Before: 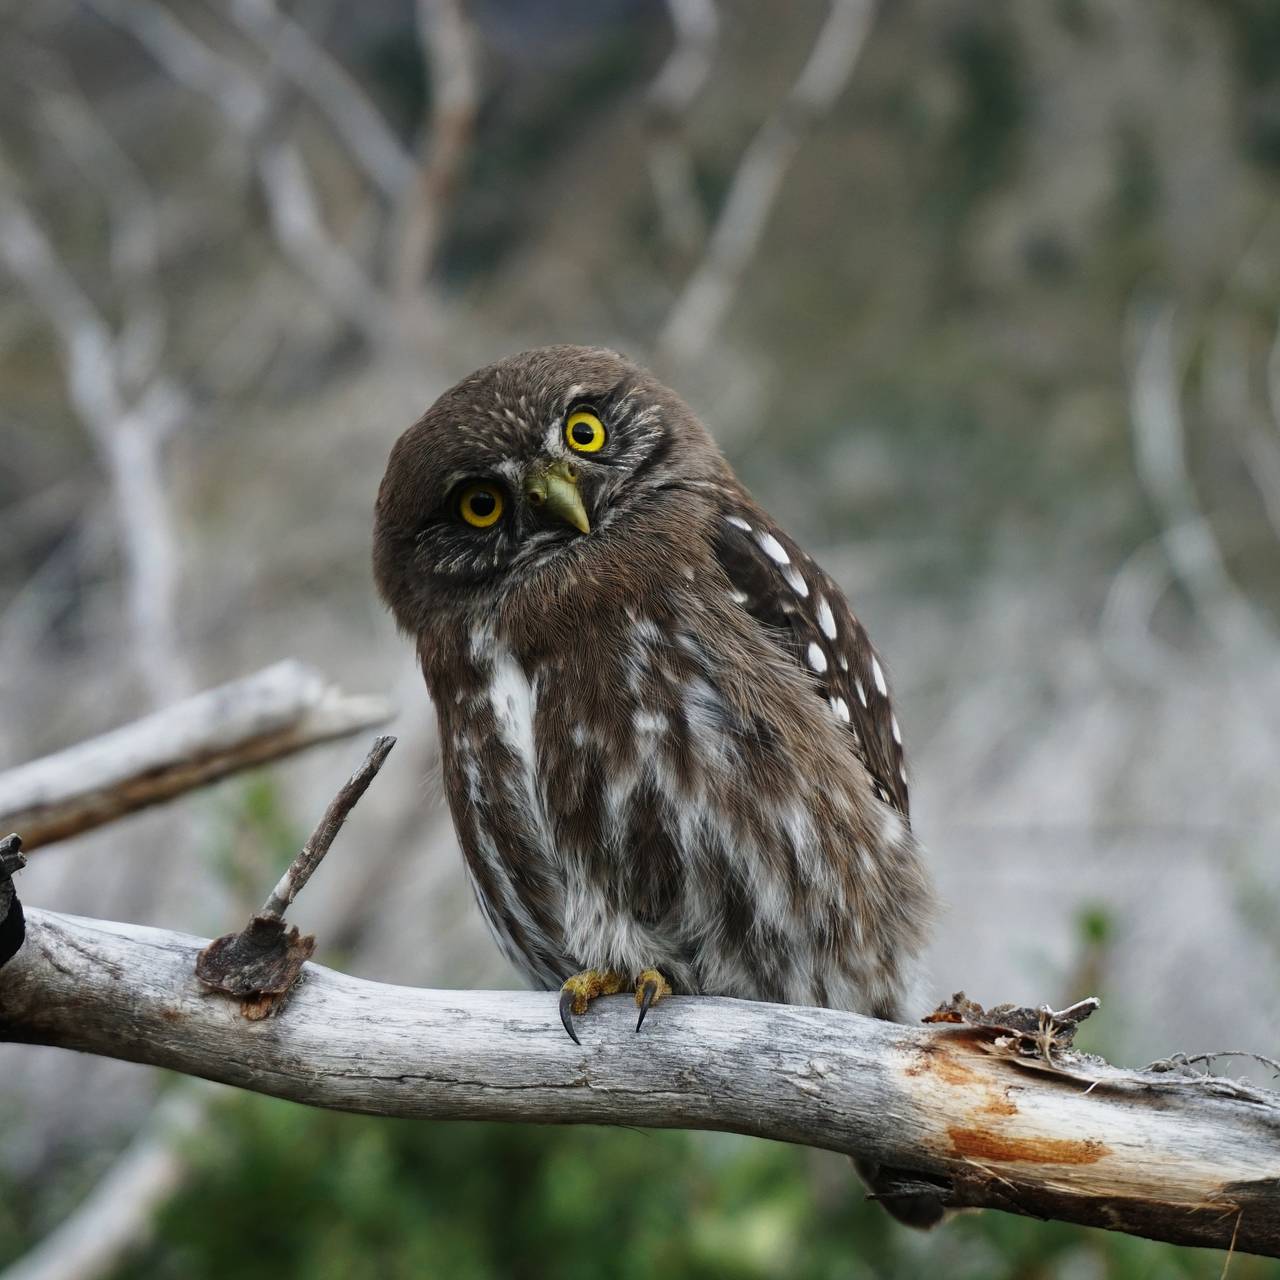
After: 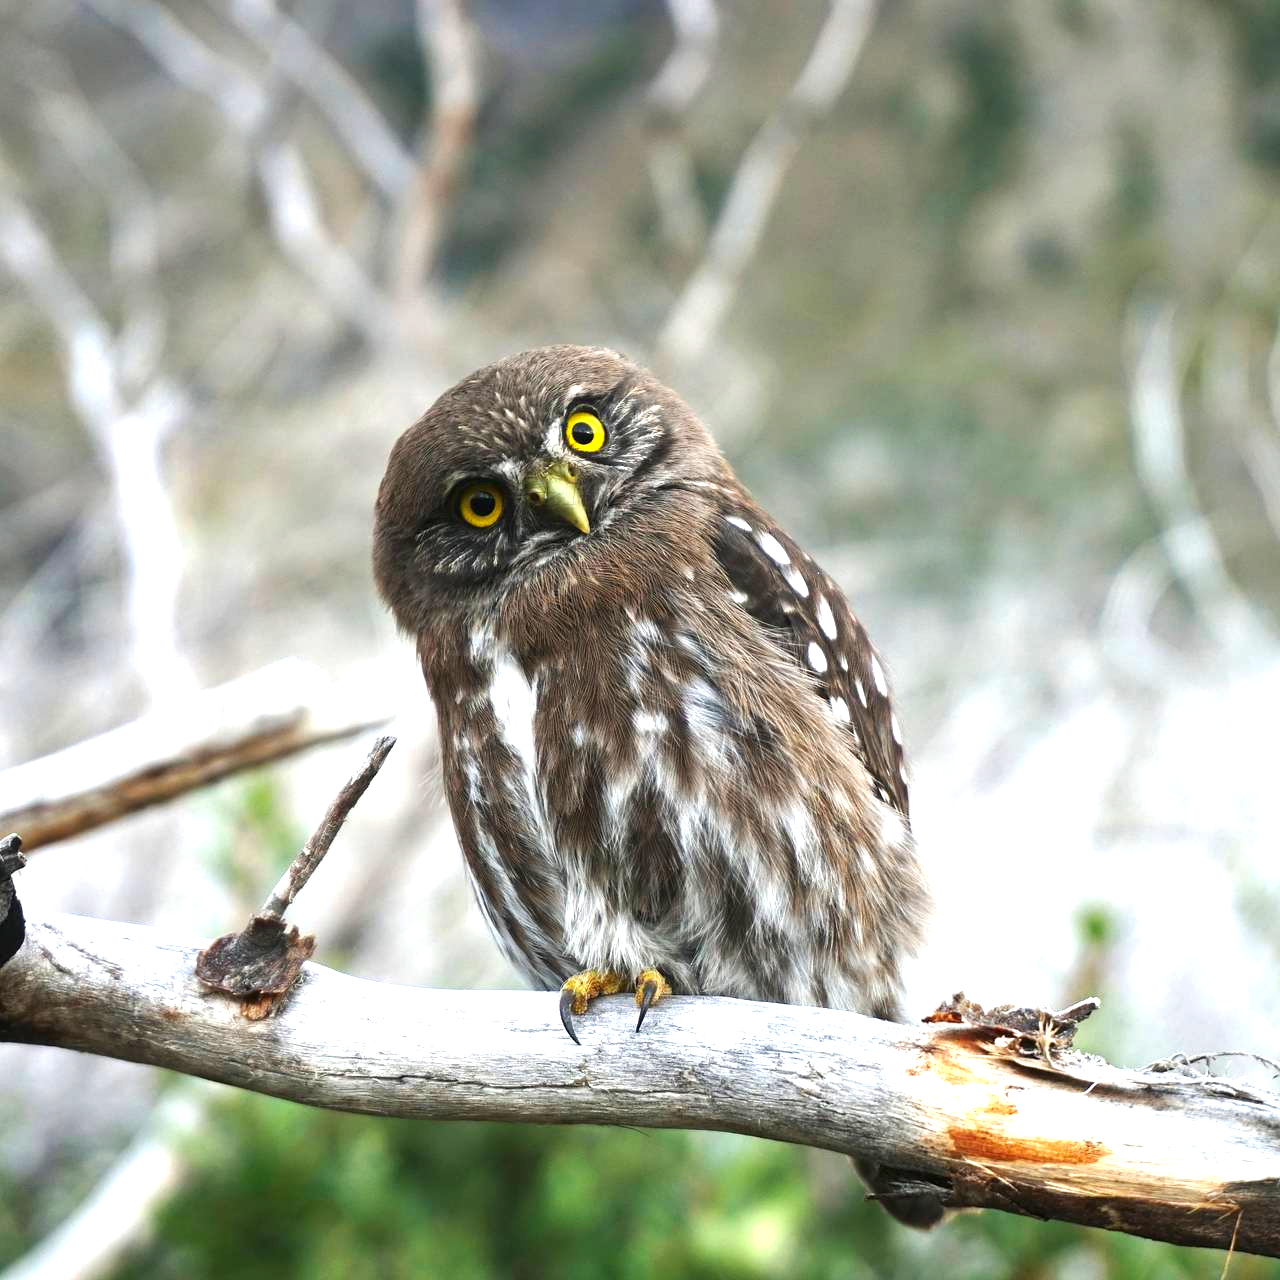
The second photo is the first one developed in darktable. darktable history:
exposure: black level correction 0, exposure 1.445 EV, compensate exposure bias true, compensate highlight preservation false
contrast brightness saturation: saturation 0.125
